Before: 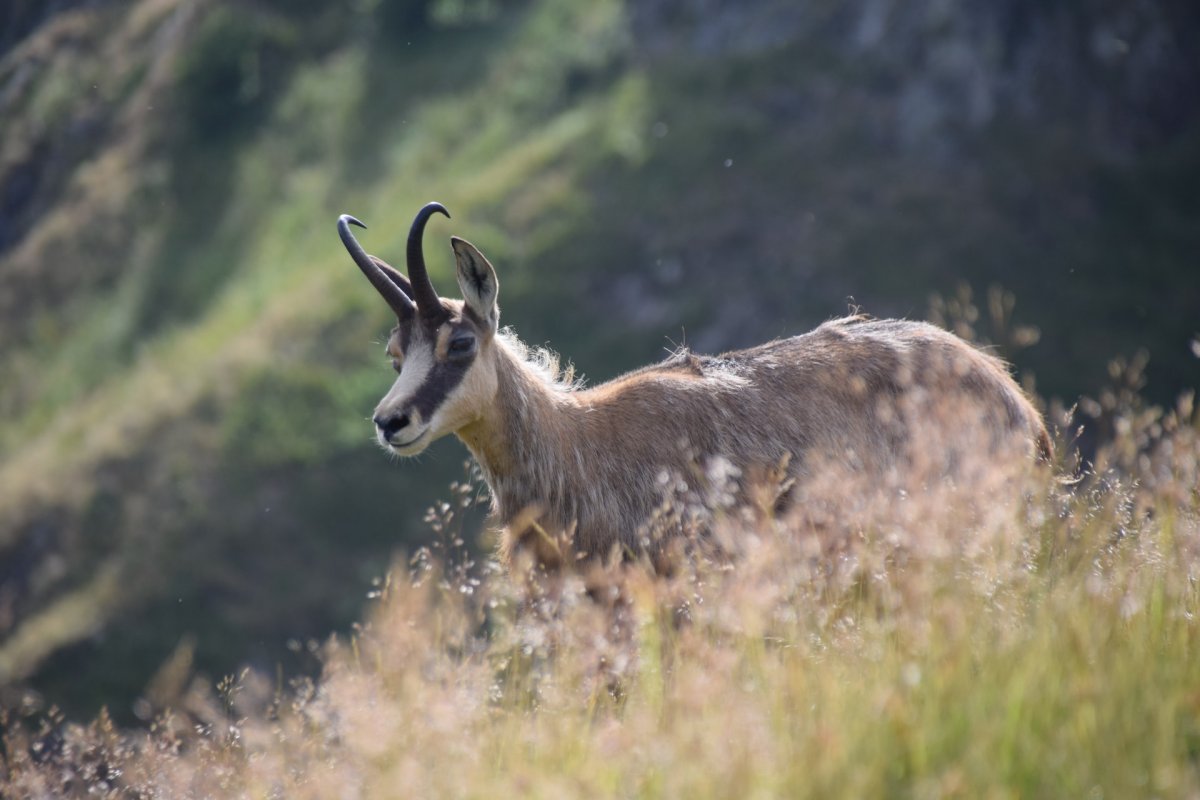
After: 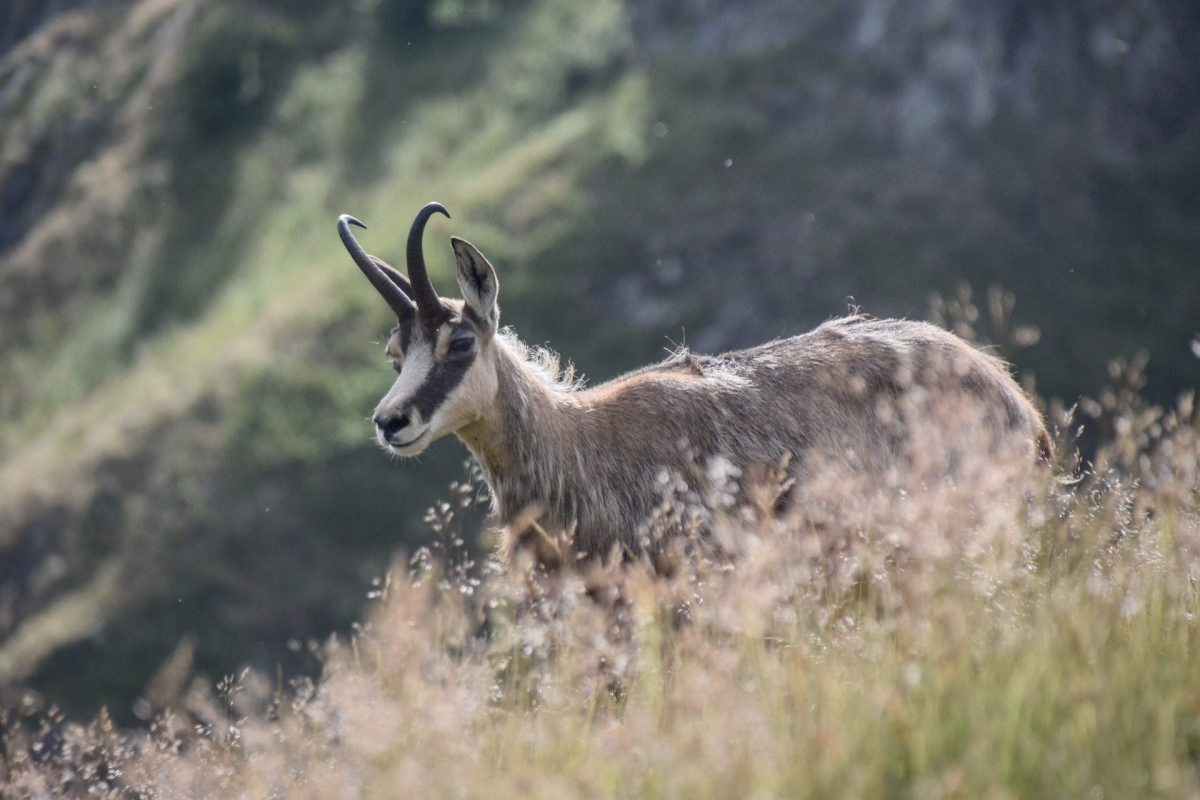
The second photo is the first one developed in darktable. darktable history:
color balance rgb: perceptual saturation grading › global saturation -27.94%, hue shift -2.27°, contrast -21.26%
tone equalizer: -8 EV -0.417 EV, -7 EV -0.389 EV, -6 EV -0.333 EV, -5 EV -0.222 EV, -3 EV 0.222 EV, -2 EV 0.333 EV, -1 EV 0.389 EV, +0 EV 0.417 EV, edges refinement/feathering 500, mask exposure compensation -1.57 EV, preserve details no
local contrast: highlights 61%, detail 143%, midtone range 0.428
shadows and highlights: on, module defaults
